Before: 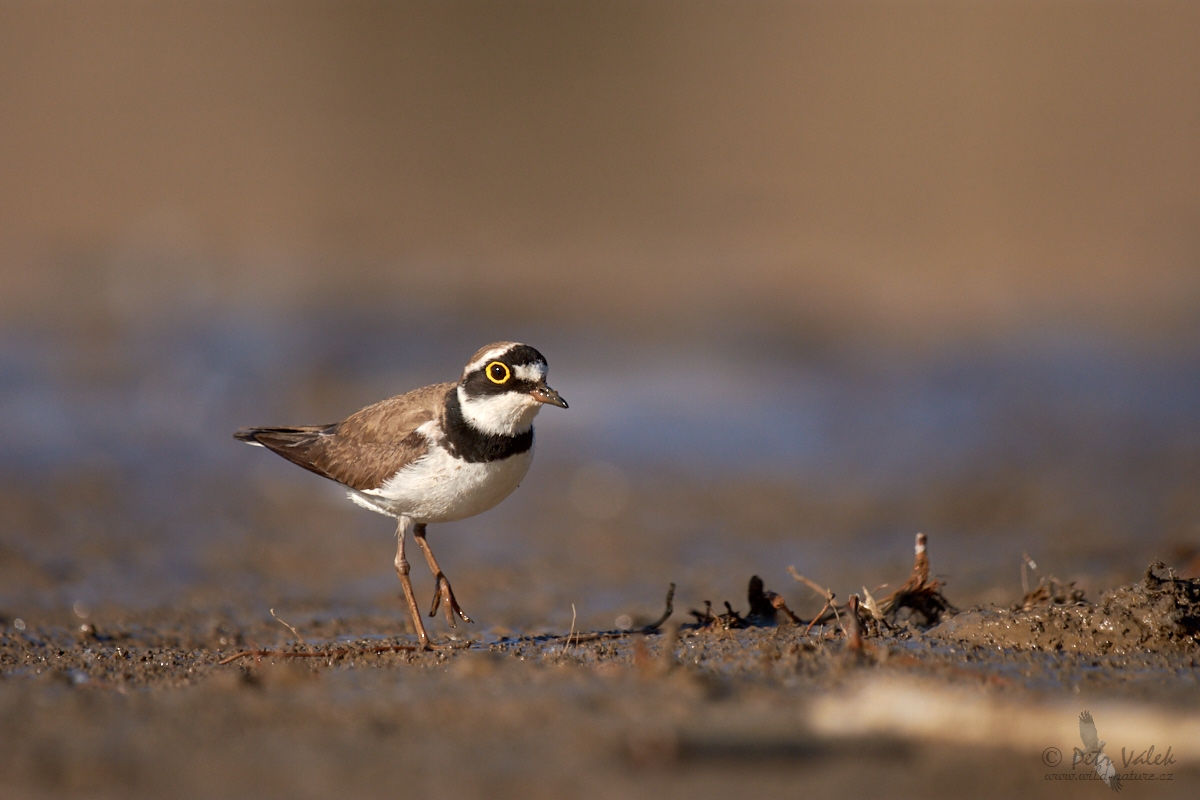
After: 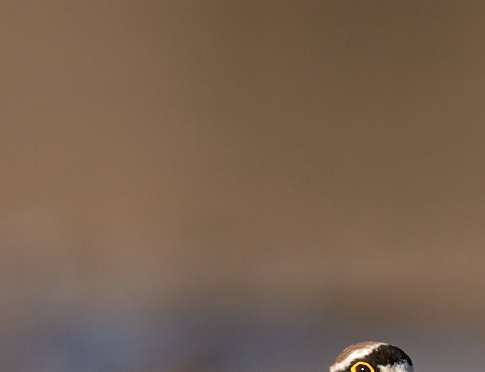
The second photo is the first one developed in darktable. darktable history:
crop and rotate: left 11.295%, top 0.108%, right 48.247%, bottom 53.328%
